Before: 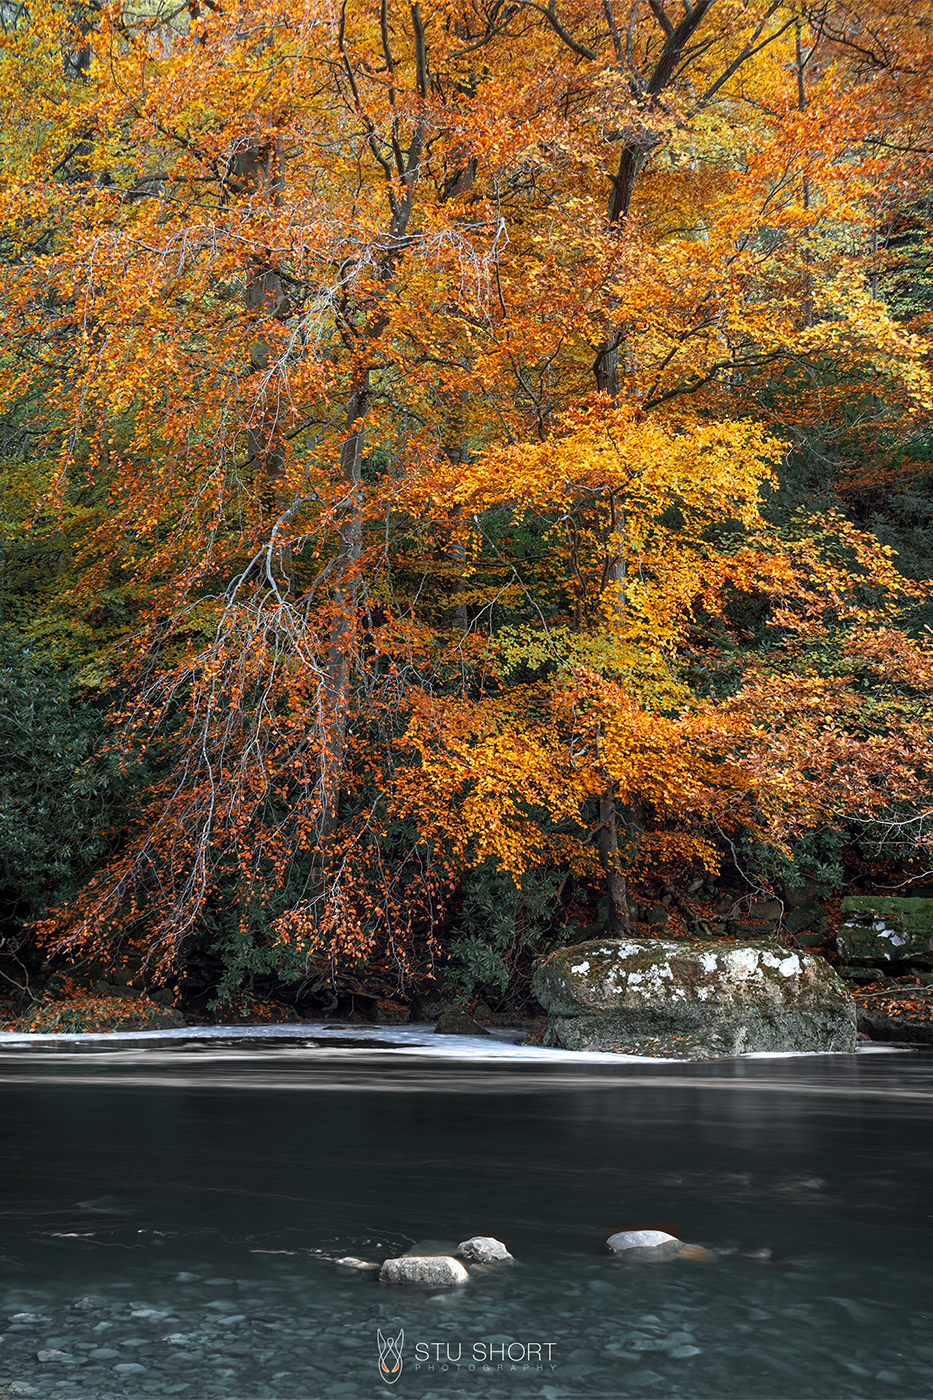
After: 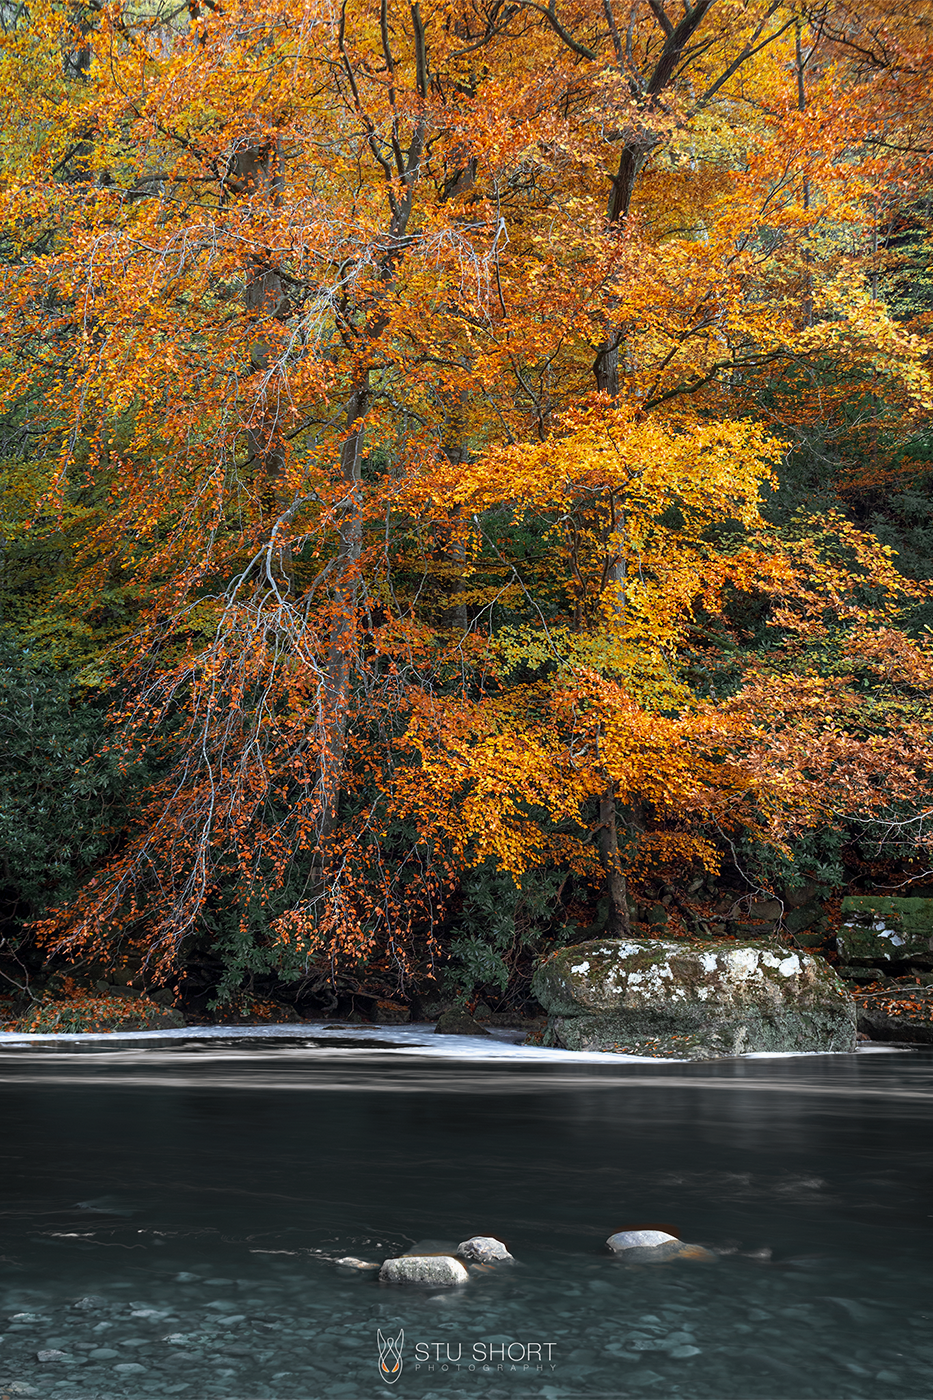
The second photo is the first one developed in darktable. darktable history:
exposure: exposure -0.064 EV, compensate highlight preservation false
